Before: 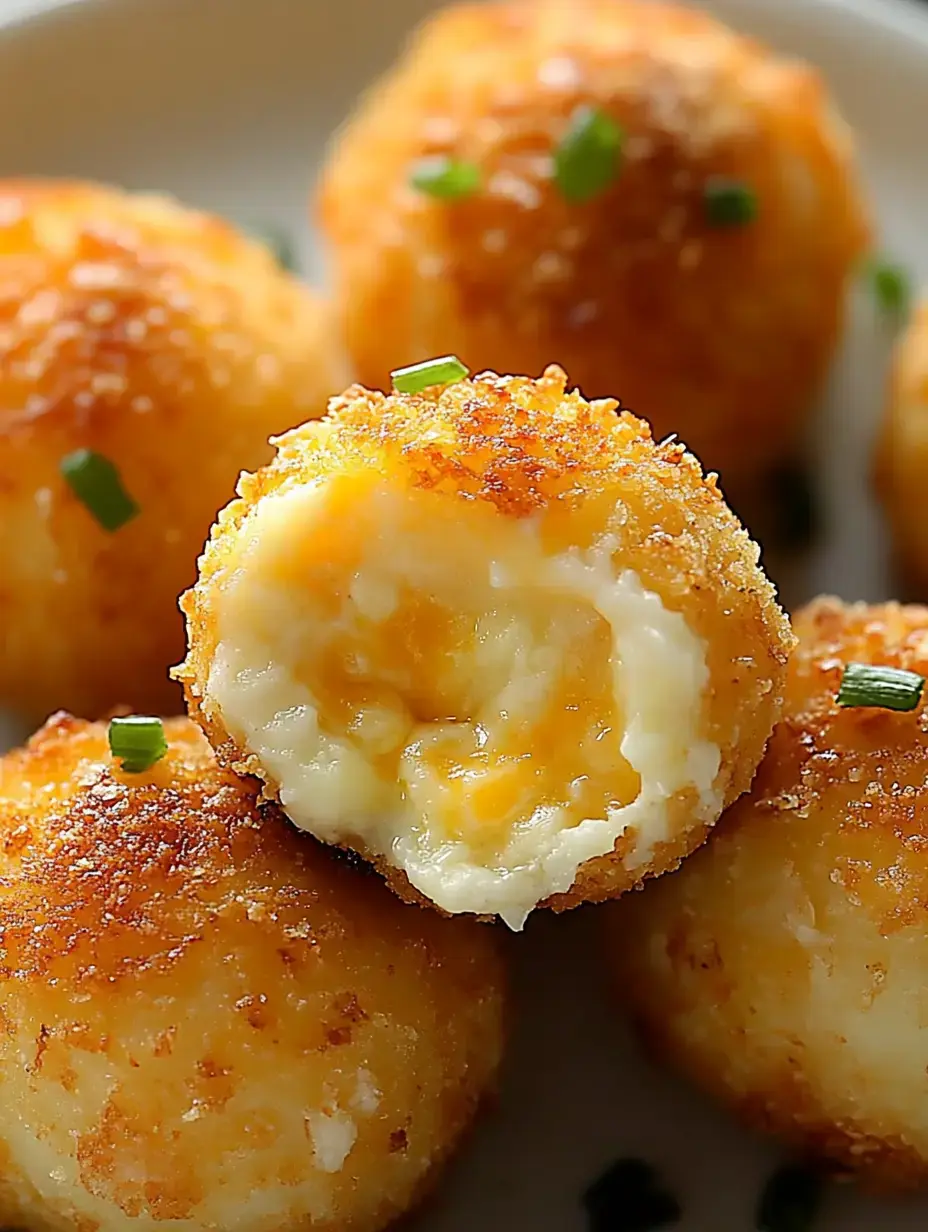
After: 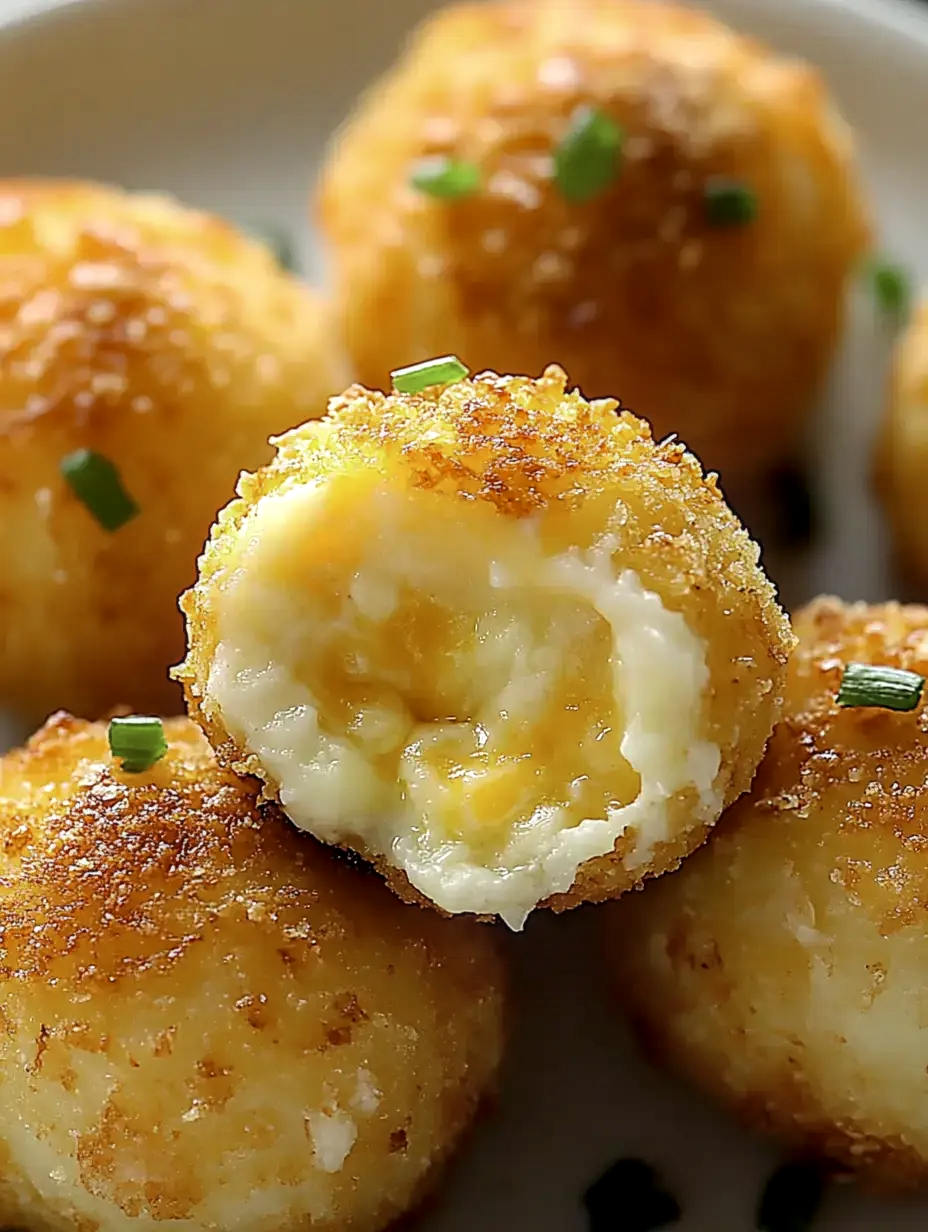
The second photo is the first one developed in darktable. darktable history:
local contrast: on, module defaults
color zones: curves: ch1 [(0.113, 0.438) (0.75, 0.5)]; ch2 [(0.12, 0.526) (0.75, 0.5)]
